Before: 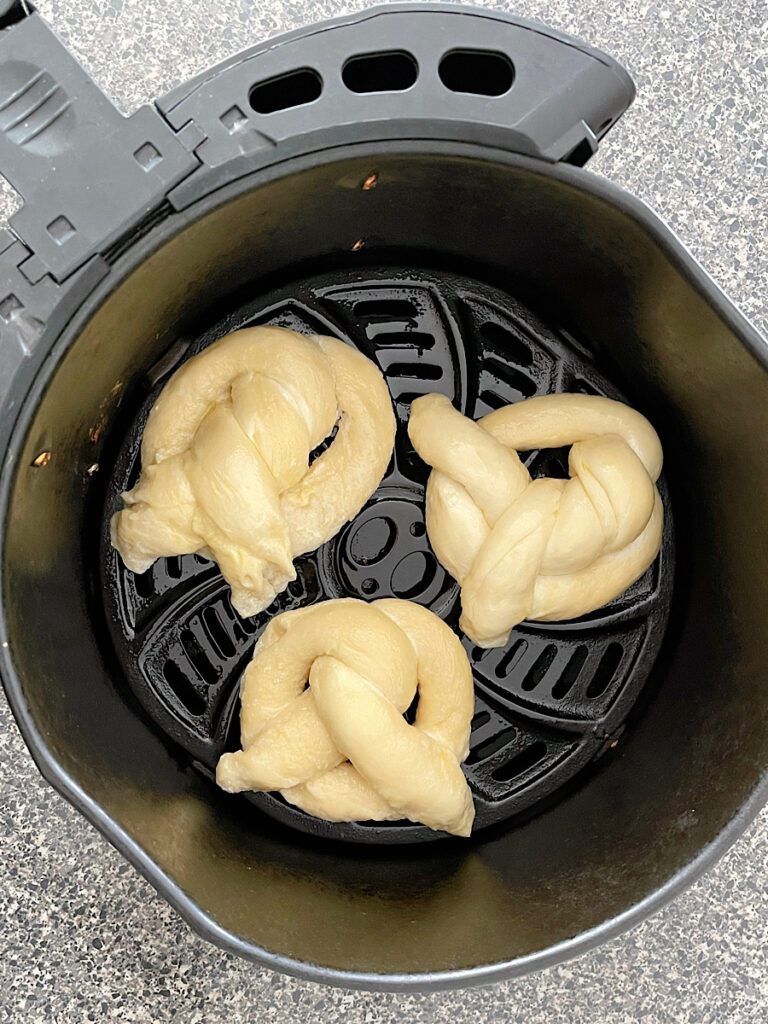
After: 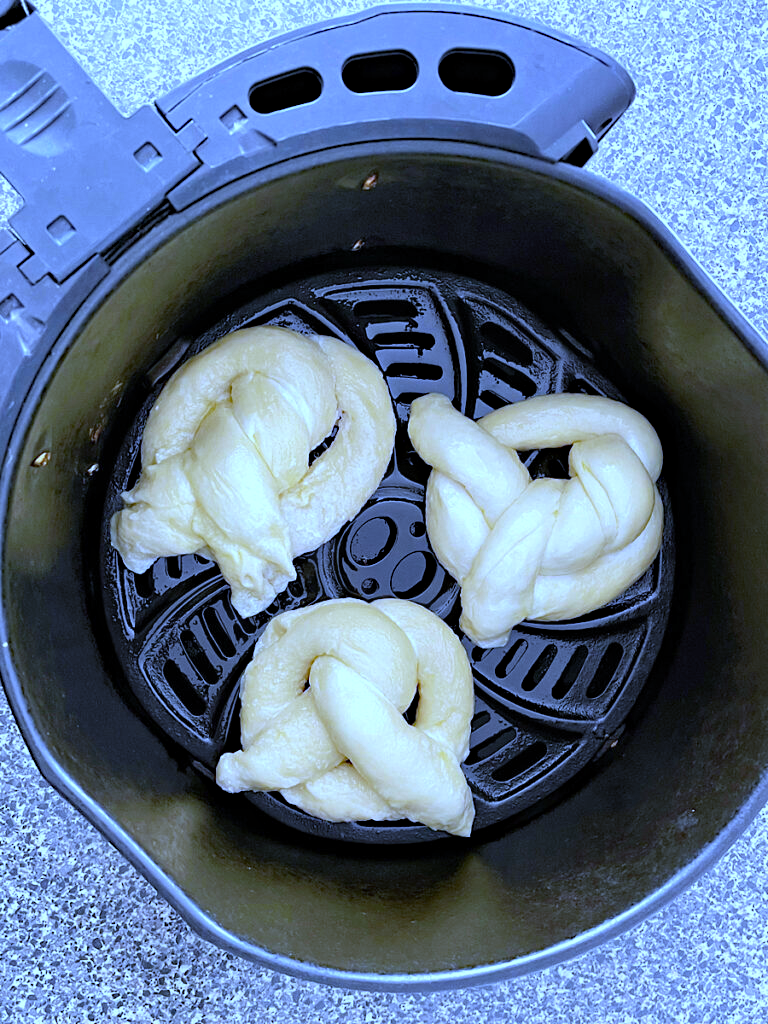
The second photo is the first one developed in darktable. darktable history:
tone equalizer: on, module defaults
white balance: red 0.766, blue 1.537
haze removal: strength 0.29, distance 0.25, compatibility mode true, adaptive false
exposure: exposure 0.2 EV, compensate highlight preservation false
